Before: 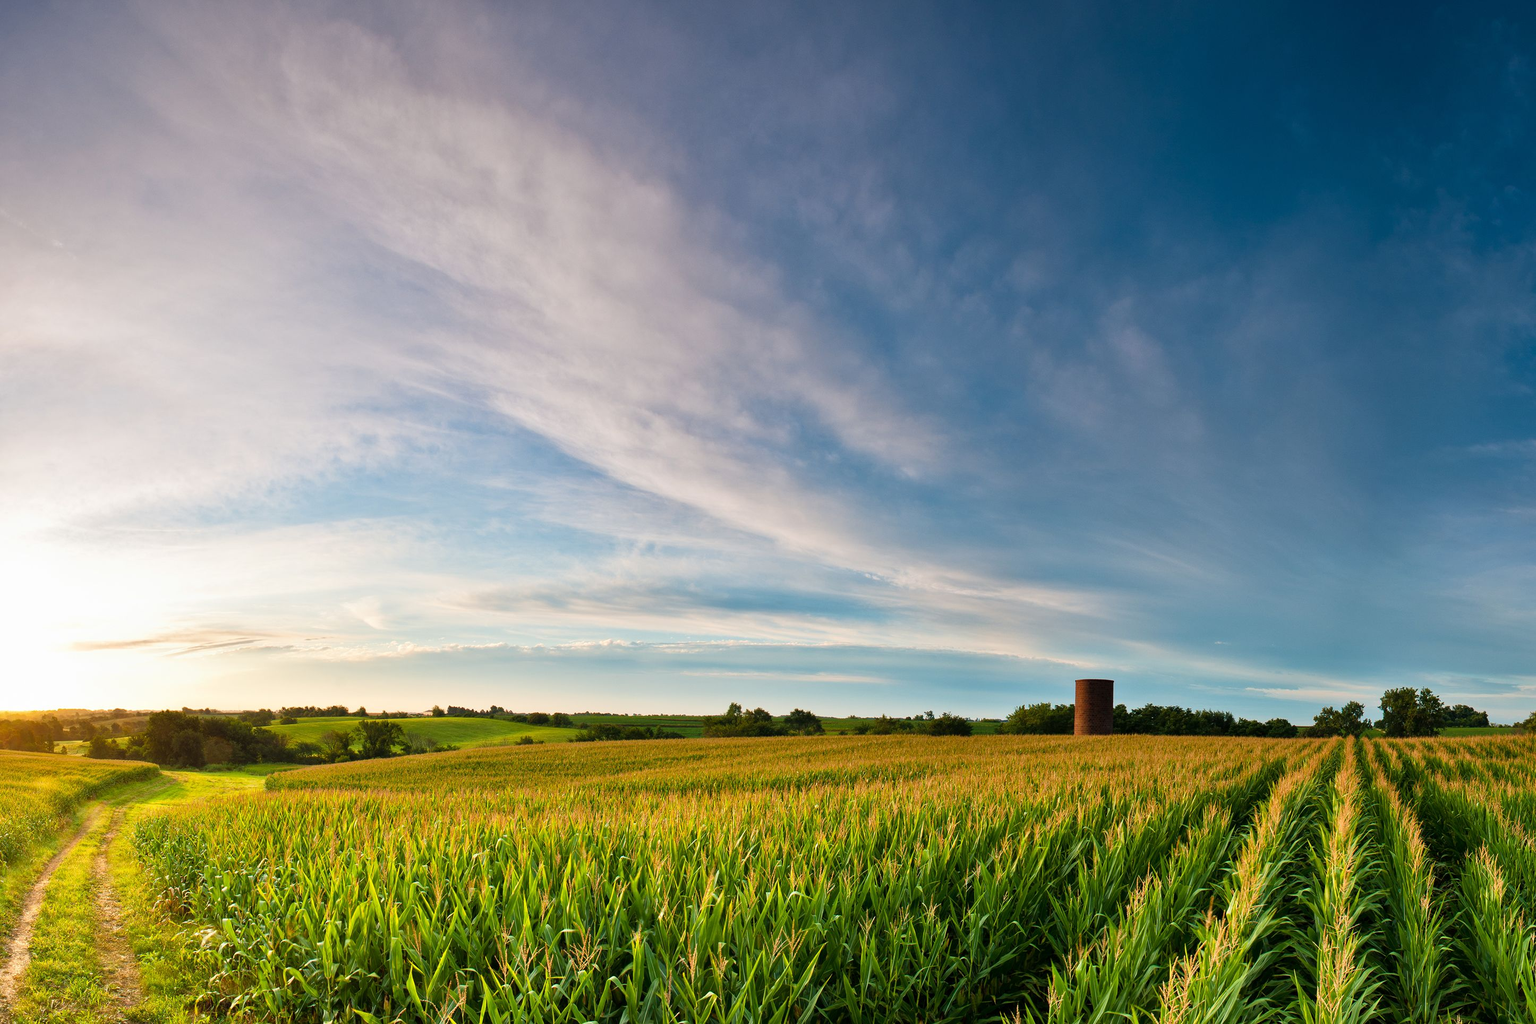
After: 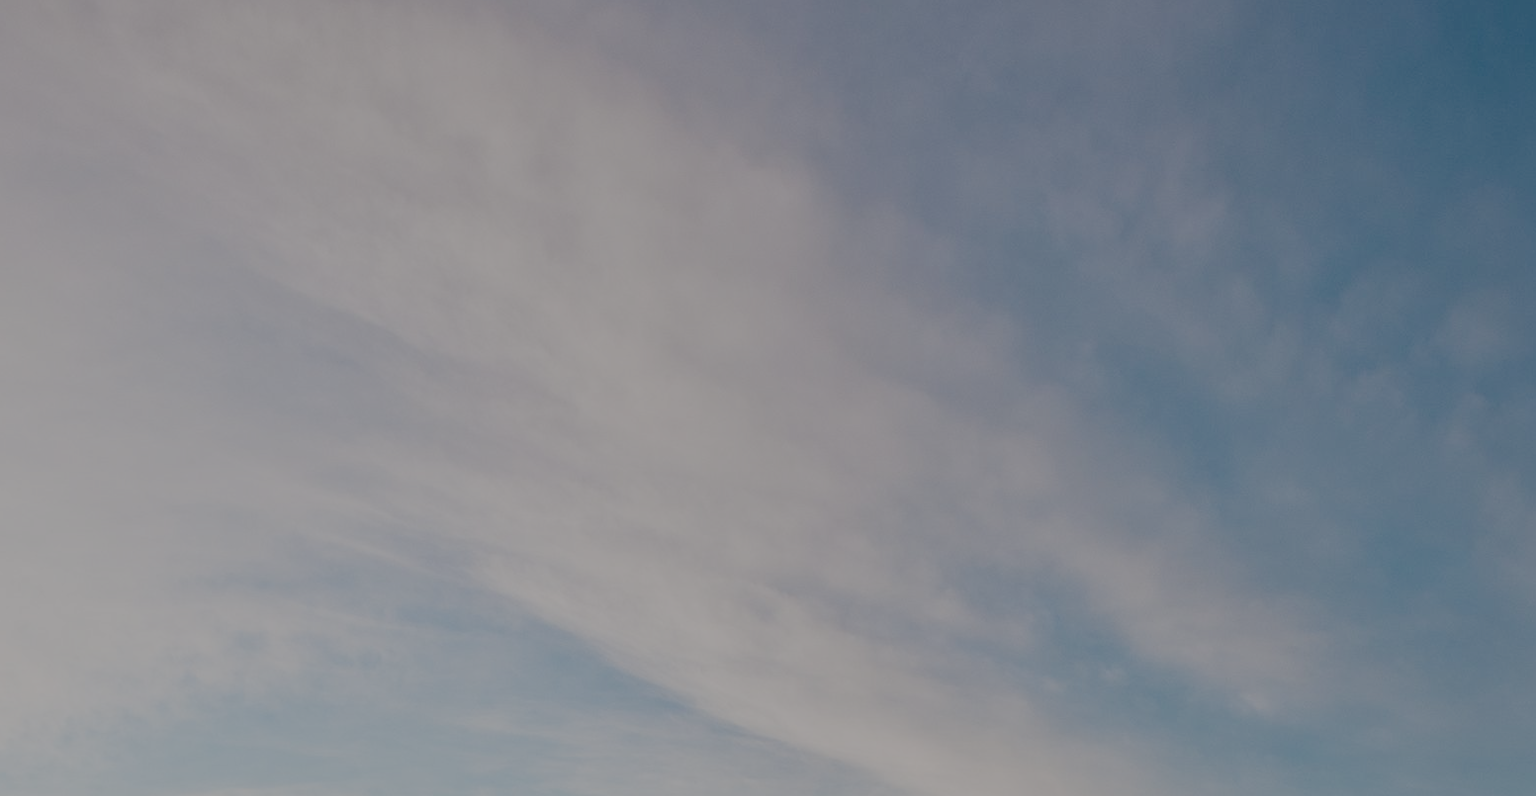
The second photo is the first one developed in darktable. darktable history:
color correction: highlights b* -0.054
filmic rgb: black relative exposure -8.02 EV, white relative exposure 8 EV, target black luminance 0%, hardness 2.52, latitude 75.9%, contrast 0.576, shadows ↔ highlights balance 0.008%, add noise in highlights 0.001, preserve chrominance no, color science v3 (2019), use custom middle-gray values true, contrast in highlights soft
crop: left 15.3%, top 9.288%, right 30.977%, bottom 48.935%
